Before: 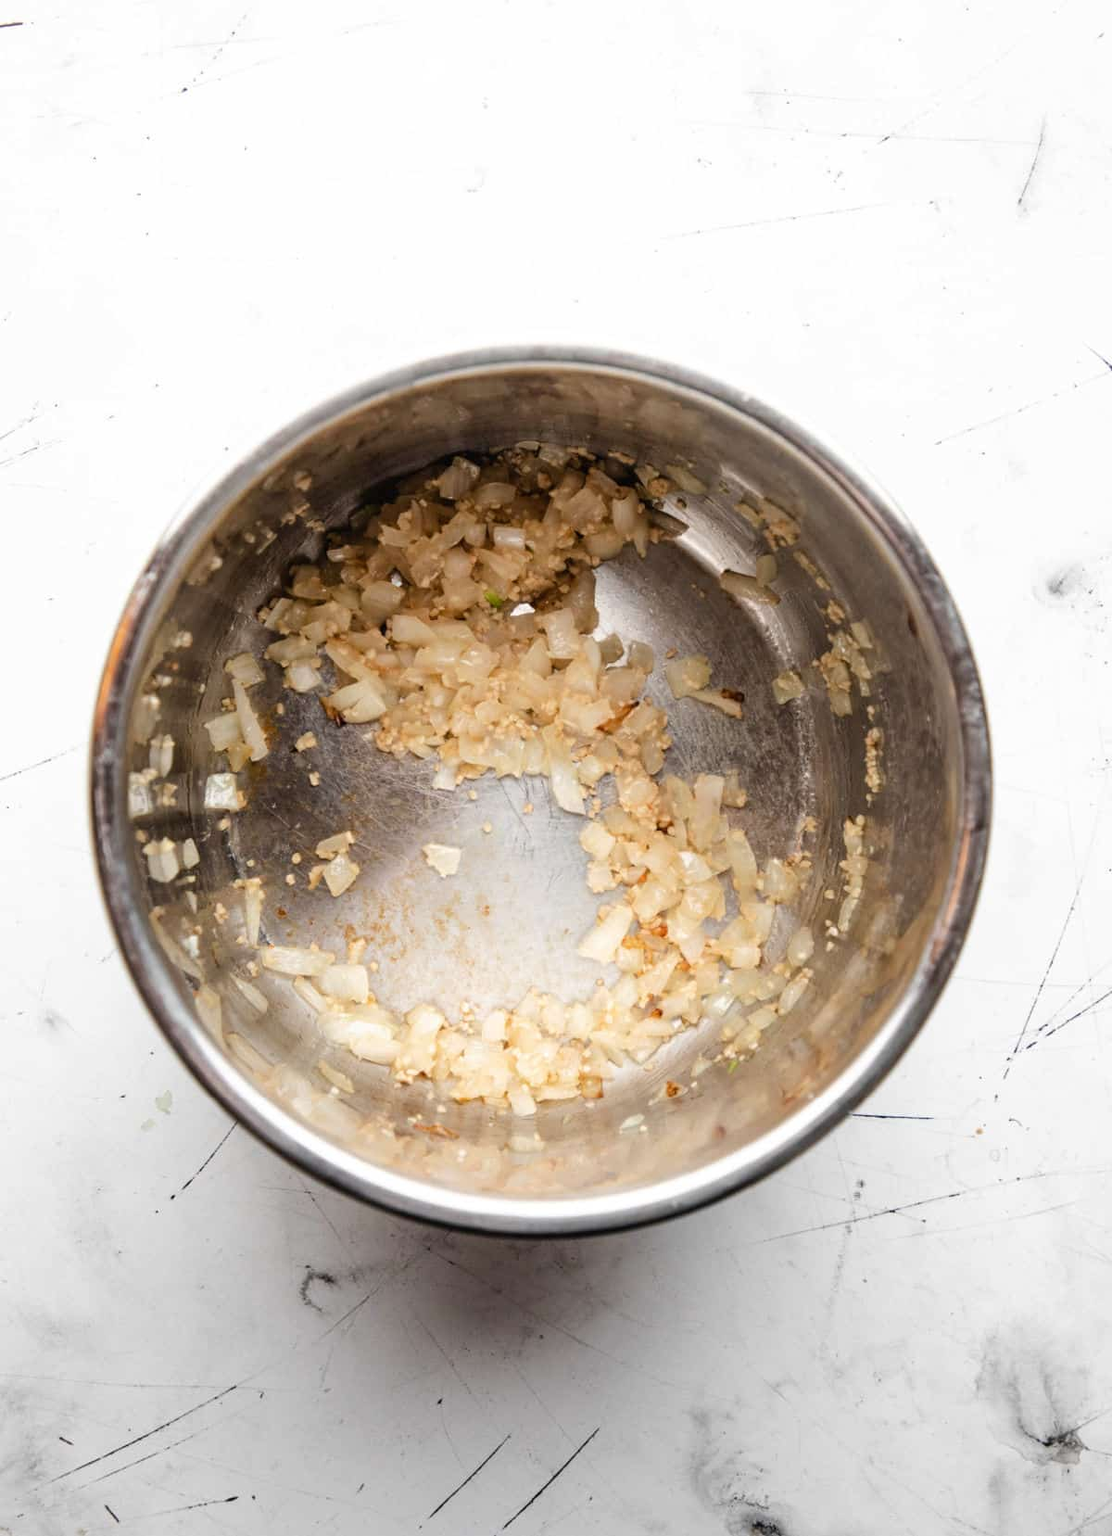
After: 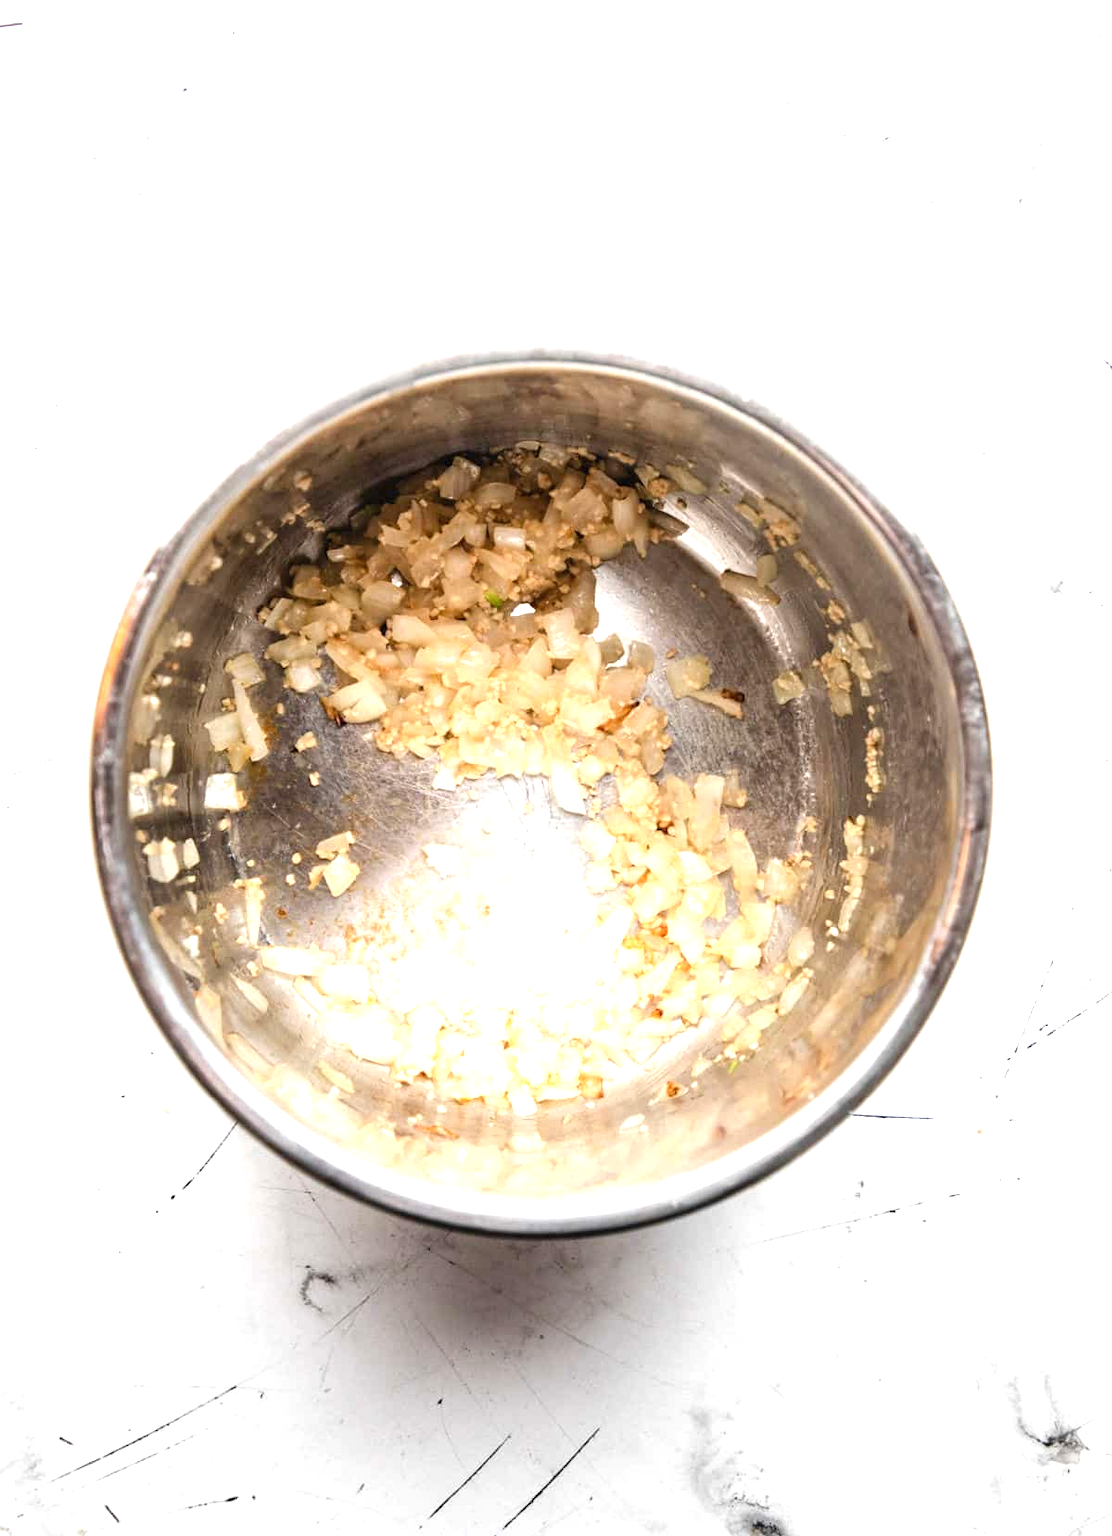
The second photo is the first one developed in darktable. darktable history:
exposure: black level correction 0, exposure 0.929 EV, compensate highlight preservation false
